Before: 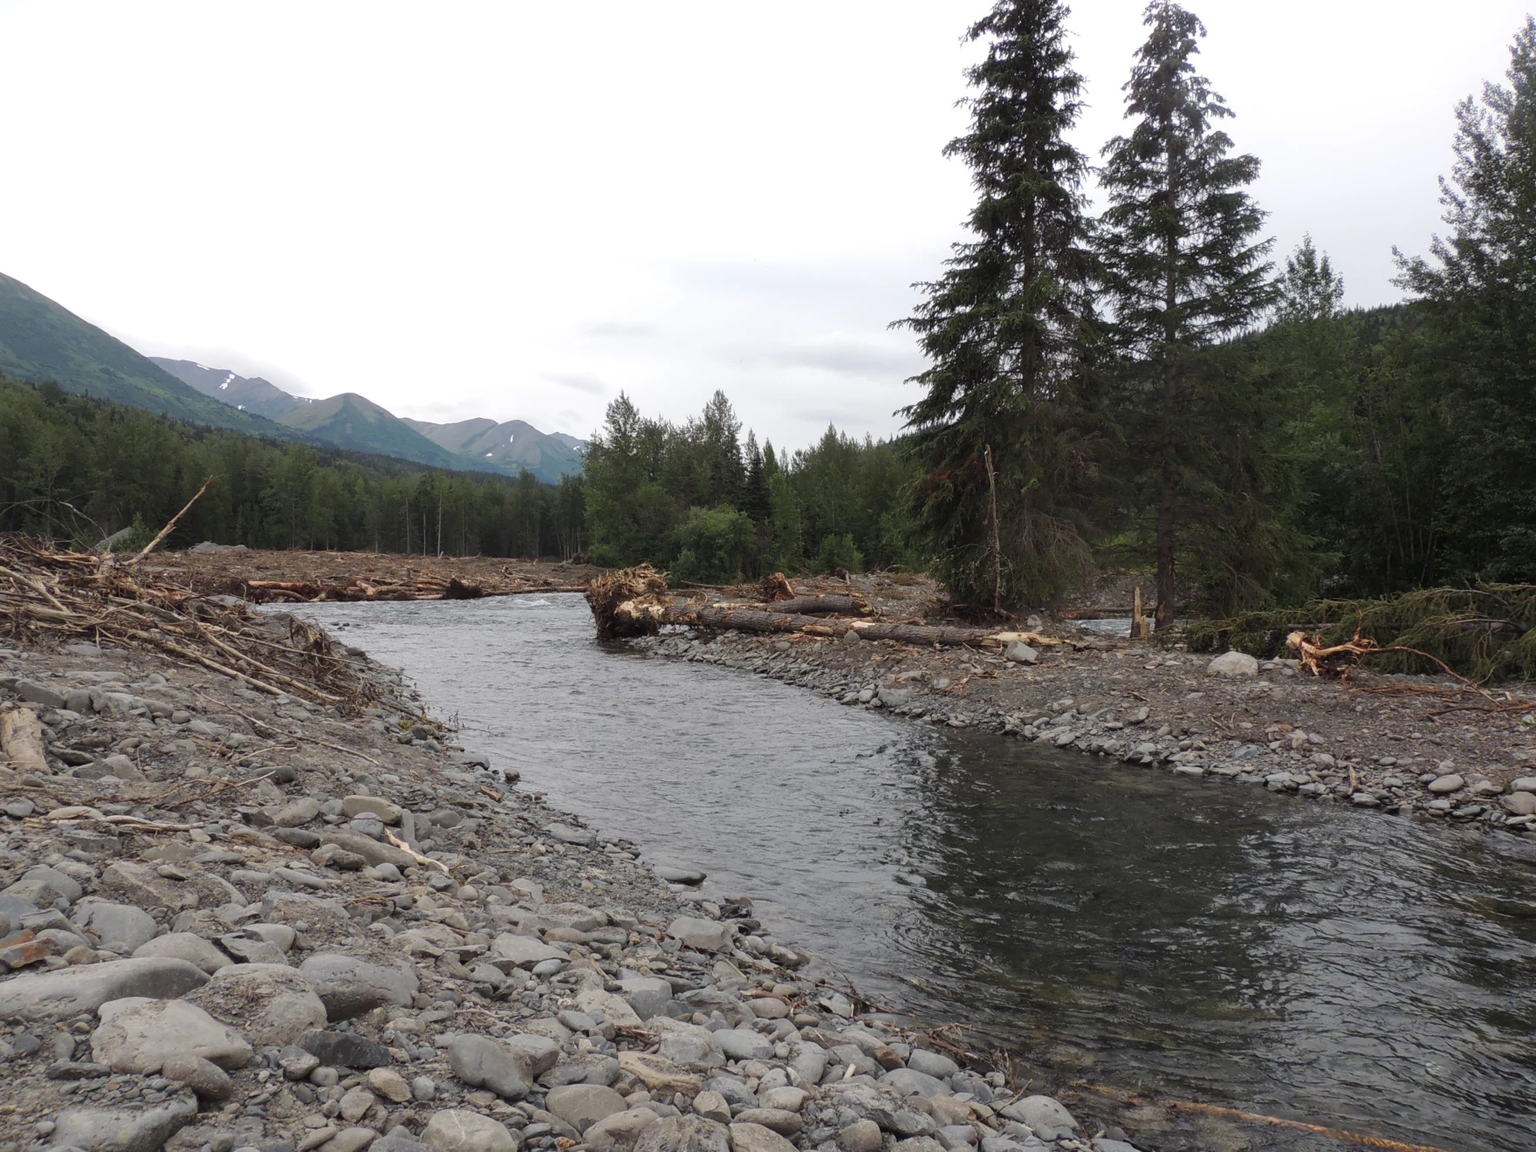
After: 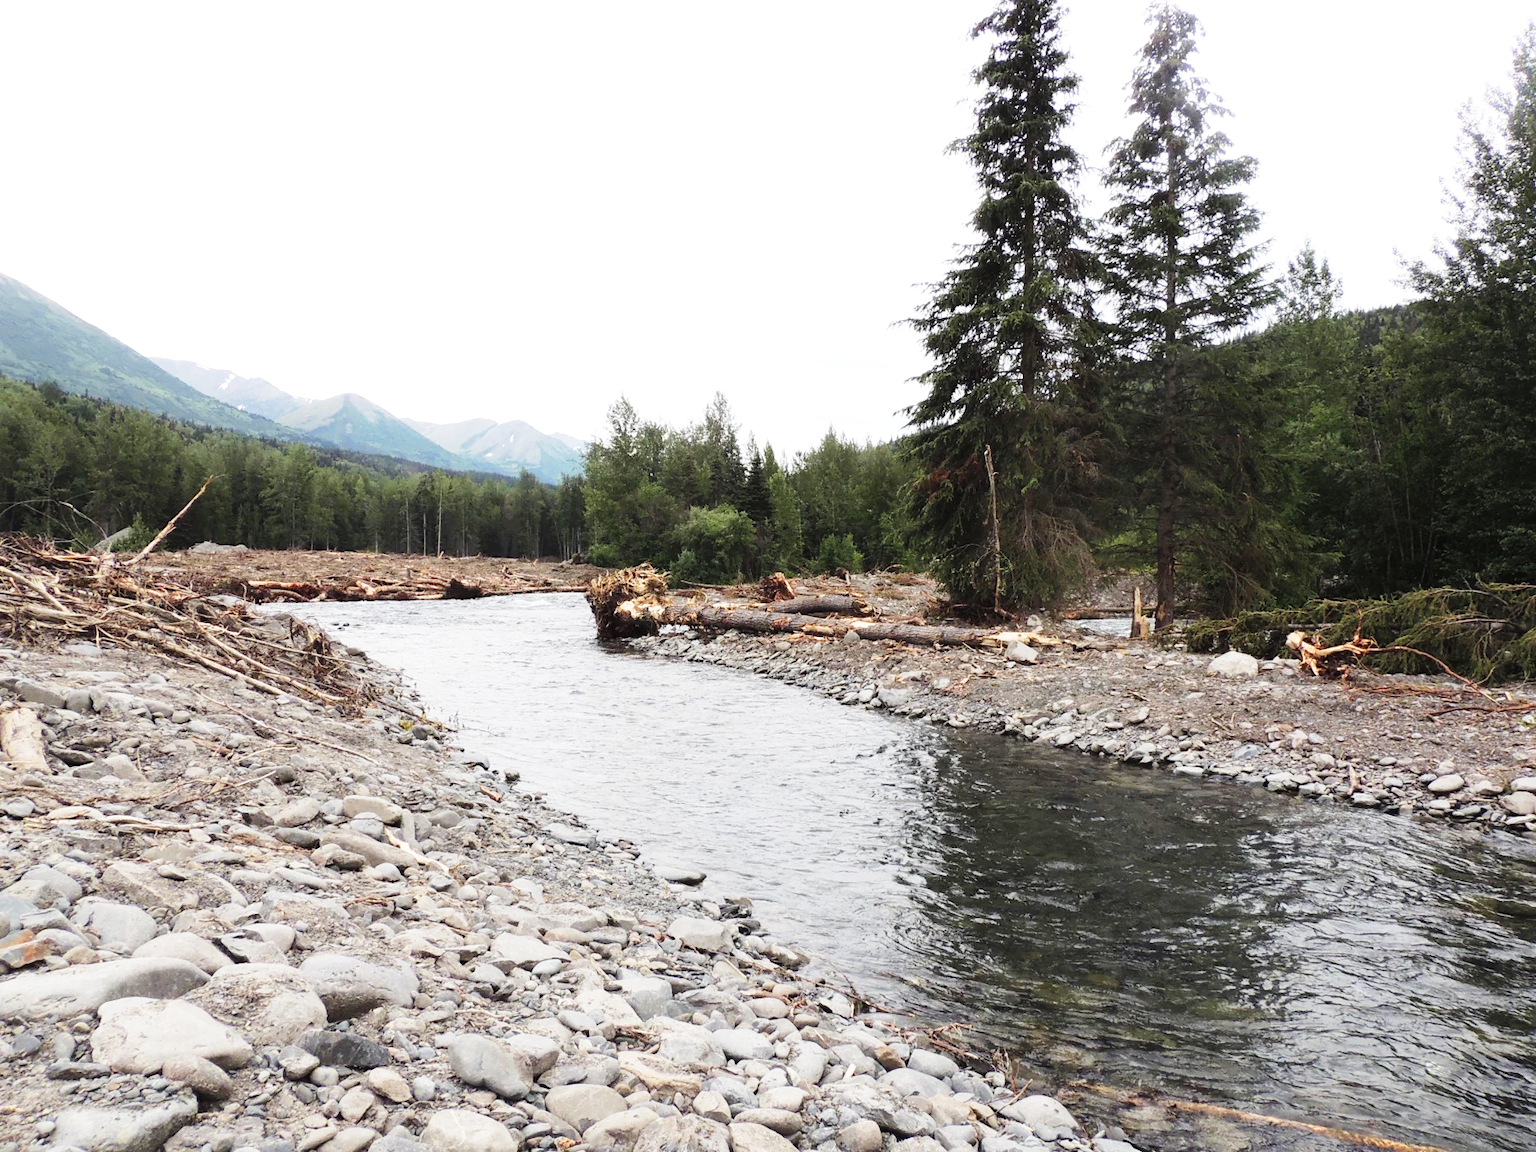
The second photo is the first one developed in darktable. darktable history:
base curve: curves: ch0 [(0, 0) (0.018, 0.026) (0.143, 0.37) (0.33, 0.731) (0.458, 0.853) (0.735, 0.965) (0.905, 0.986) (1, 1)], preserve colors none
tone equalizer: -8 EV -0.394 EV, -7 EV -0.395 EV, -6 EV -0.362 EV, -5 EV -0.226 EV, -3 EV 0.208 EV, -2 EV 0.327 EV, -1 EV 0.376 EV, +0 EV 0.395 EV, mask exposure compensation -0.506 EV
